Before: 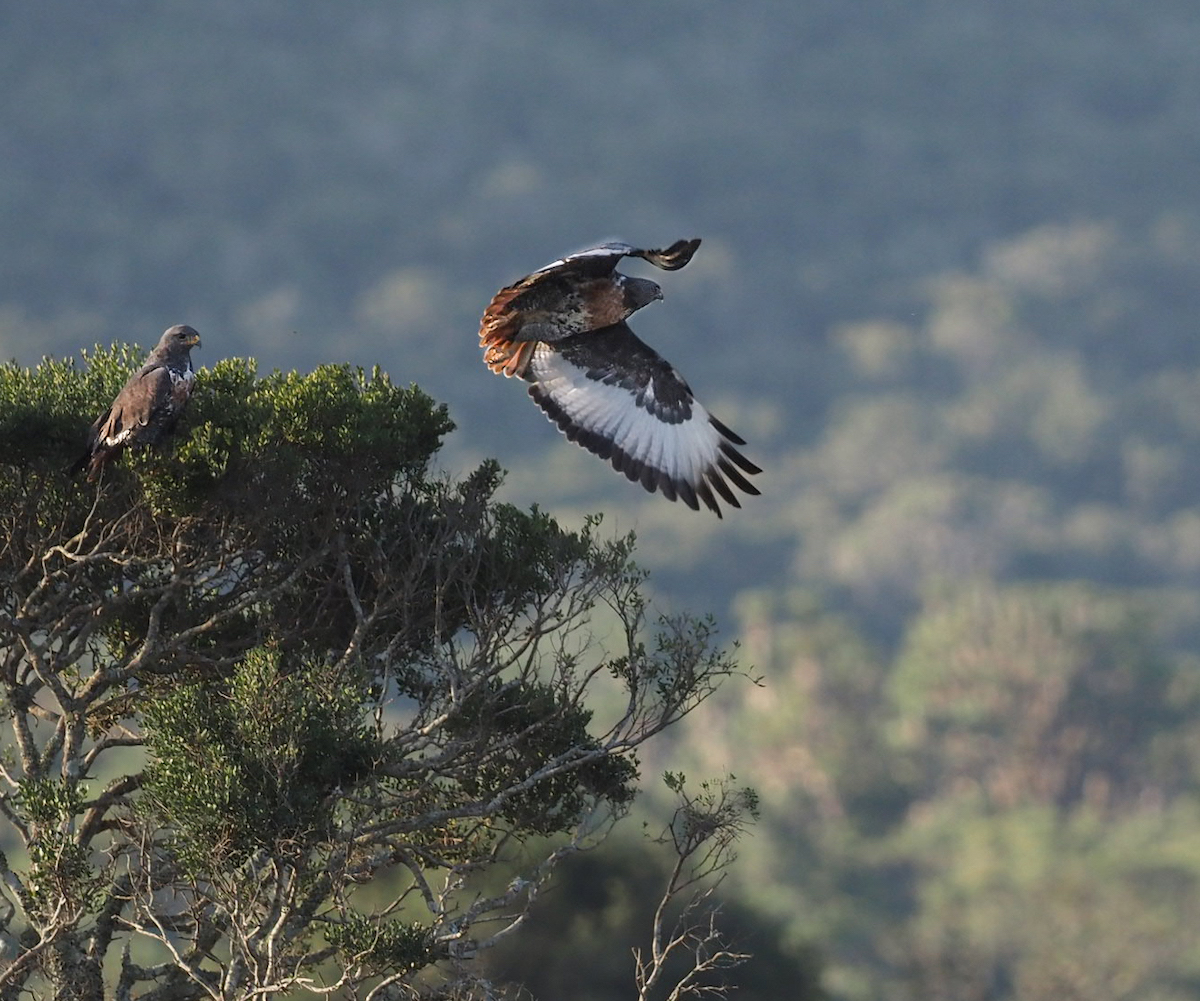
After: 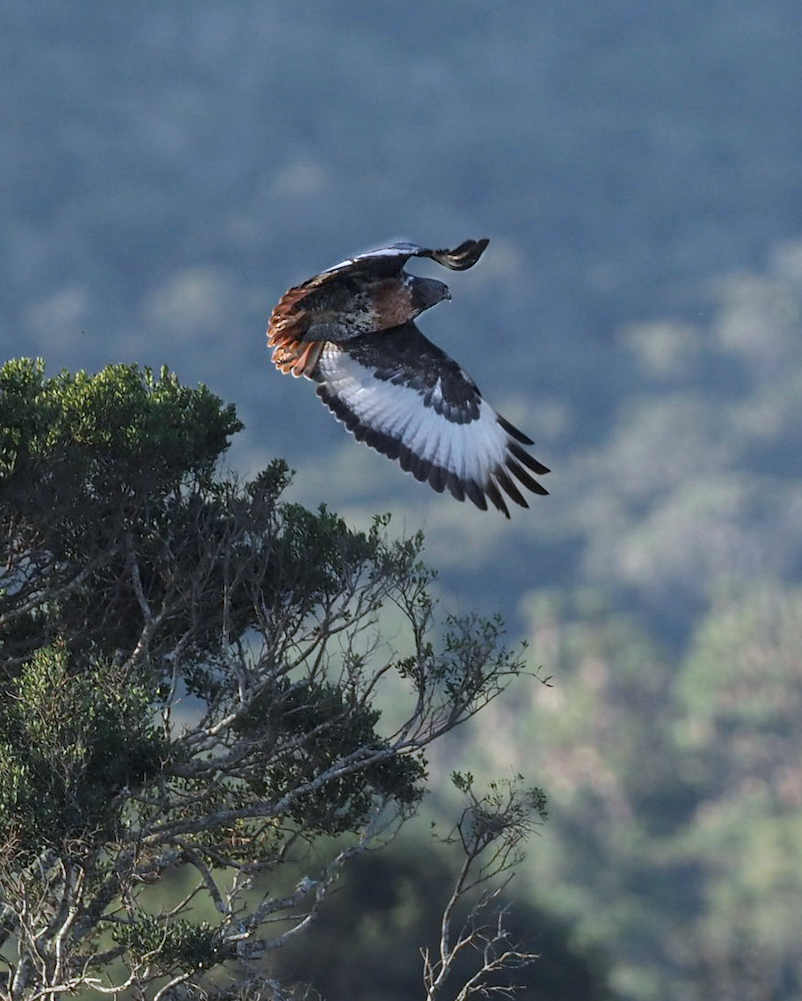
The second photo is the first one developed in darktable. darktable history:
color calibration: x 0.37, y 0.382, temperature 4313.32 K
crop and rotate: left 17.732%, right 15.423%
sharpen: radius 2.883, amount 0.868, threshold 47.523
local contrast: highlights 100%, shadows 100%, detail 120%, midtone range 0.2
